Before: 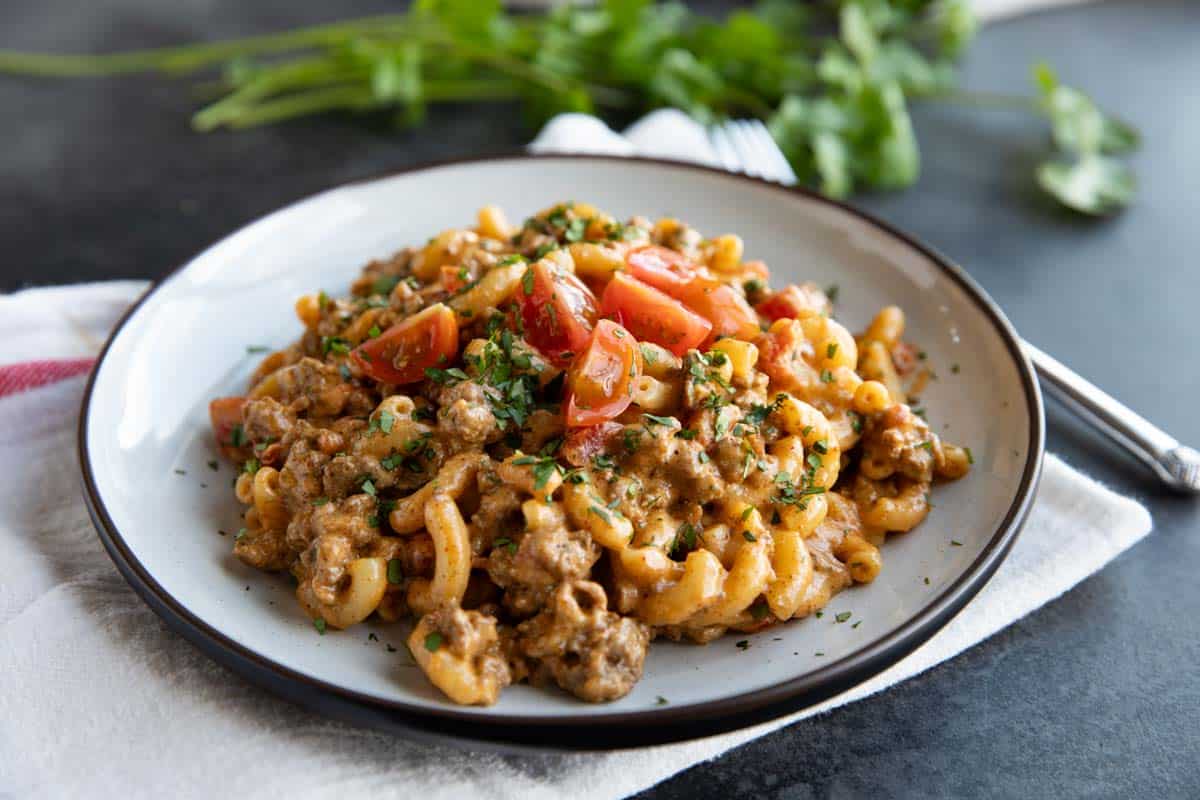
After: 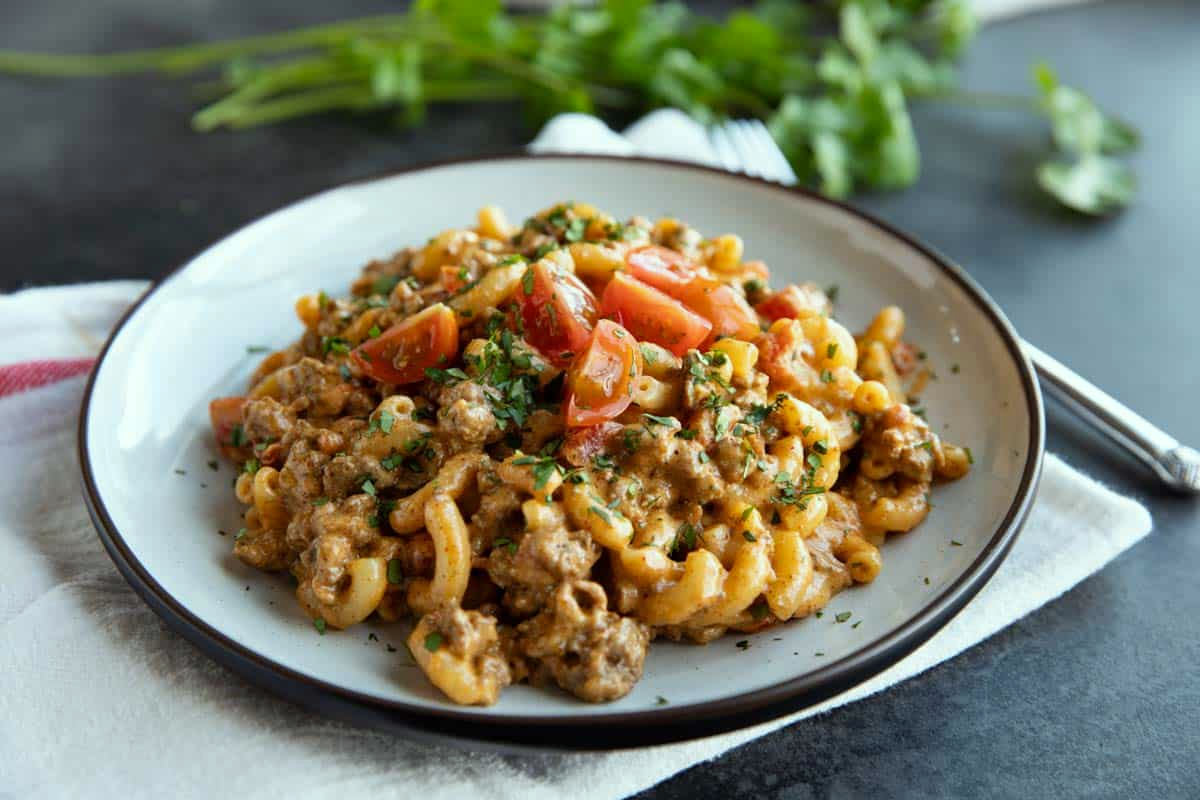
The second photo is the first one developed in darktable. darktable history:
color correction: highlights a* -6.57, highlights b* 0.651
